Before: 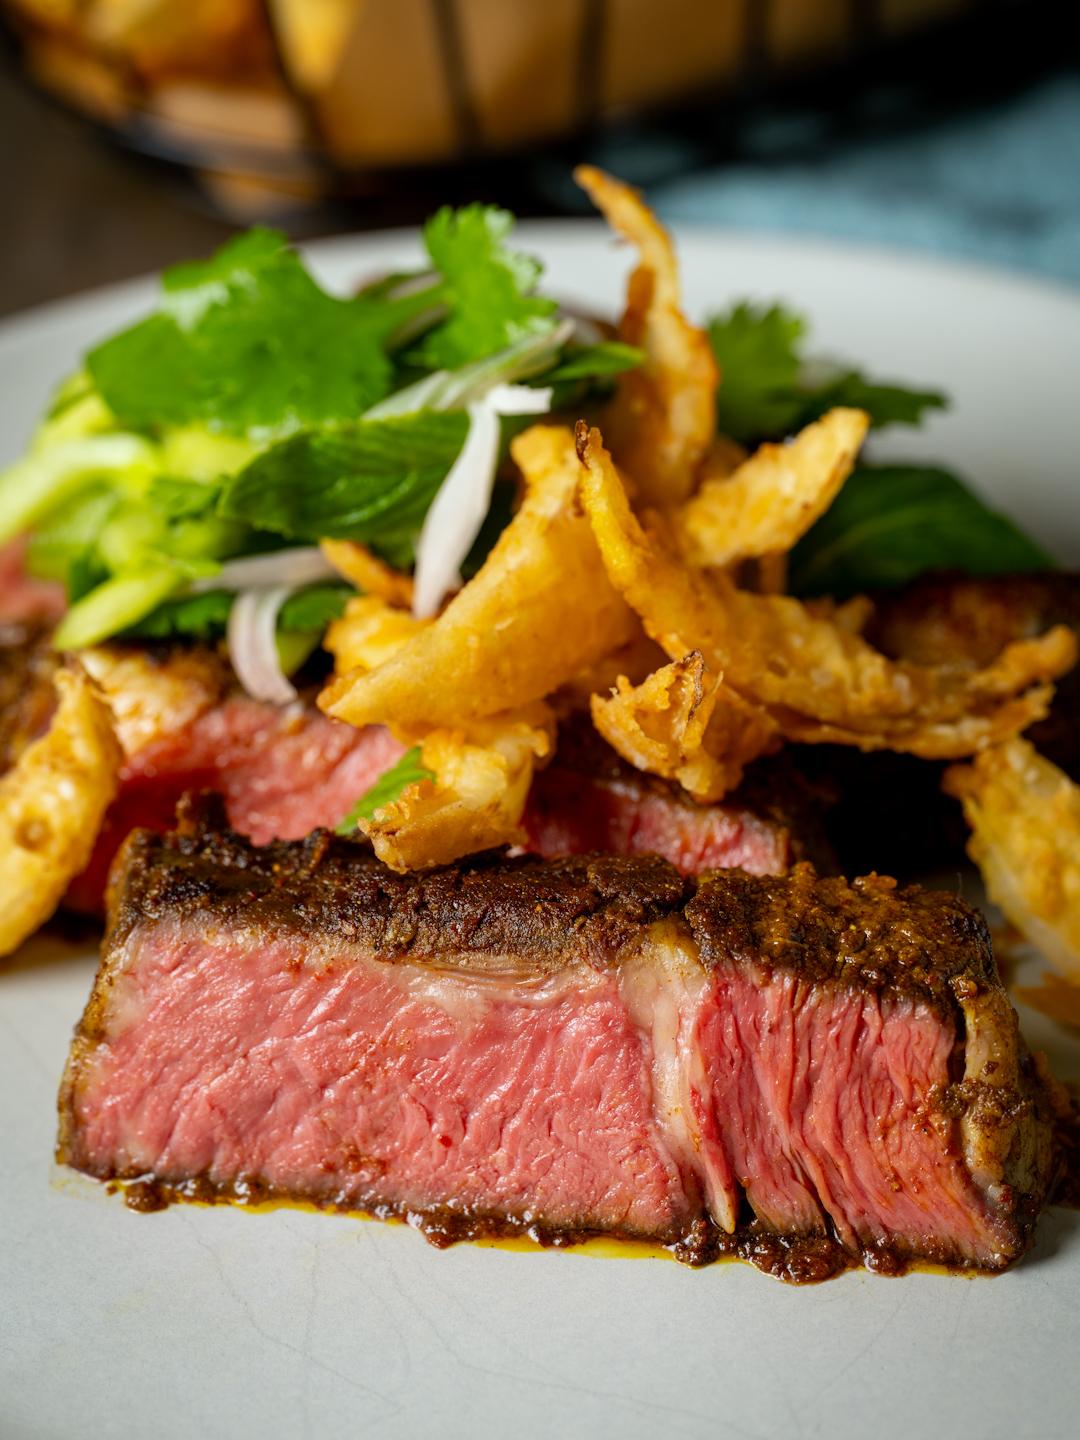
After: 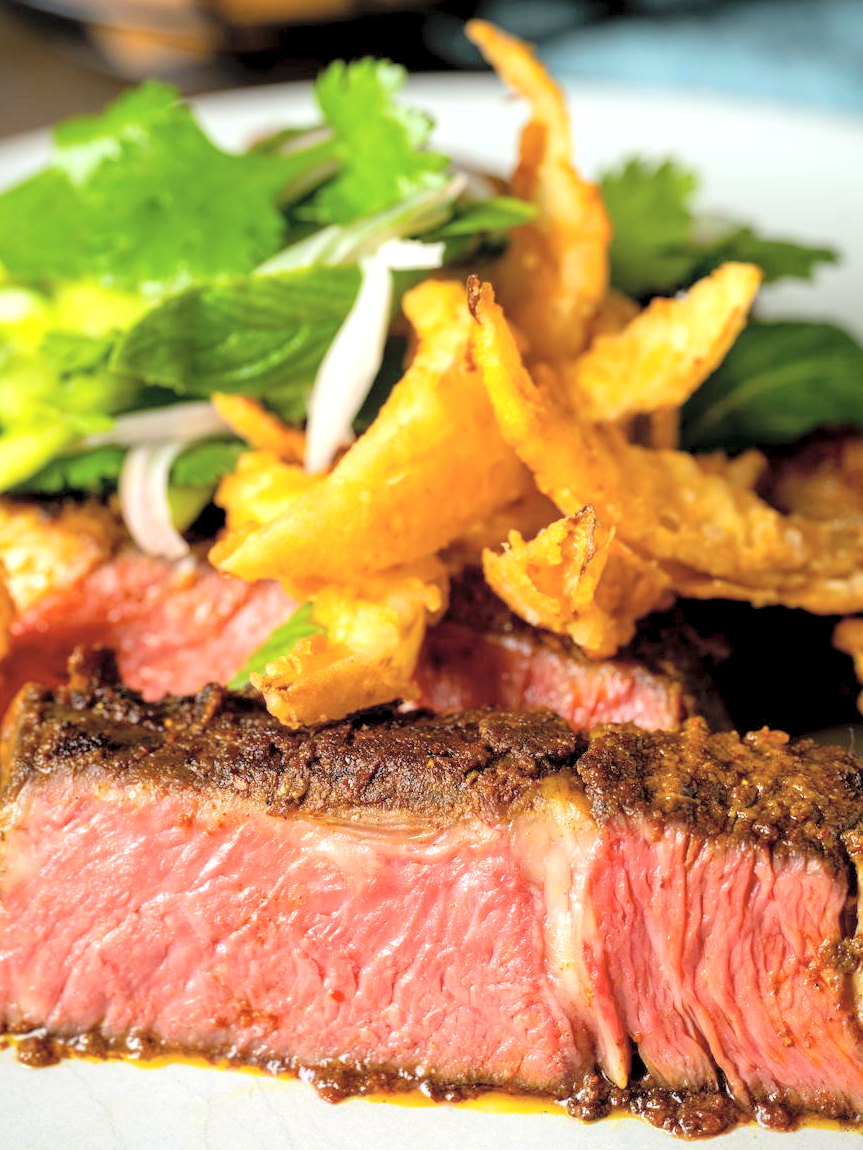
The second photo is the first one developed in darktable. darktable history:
exposure: black level correction 0.001, exposure 0.5 EV, compensate exposure bias true, compensate highlight preservation false
local contrast: highlights 100%, shadows 100%, detail 120%, midtone range 0.2
crop and rotate: left 10.071%, top 10.071%, right 10.02%, bottom 10.02%
contrast brightness saturation: brightness 0.28
levels: mode automatic, black 0.023%, white 99.97%, levels [0.062, 0.494, 0.925]
